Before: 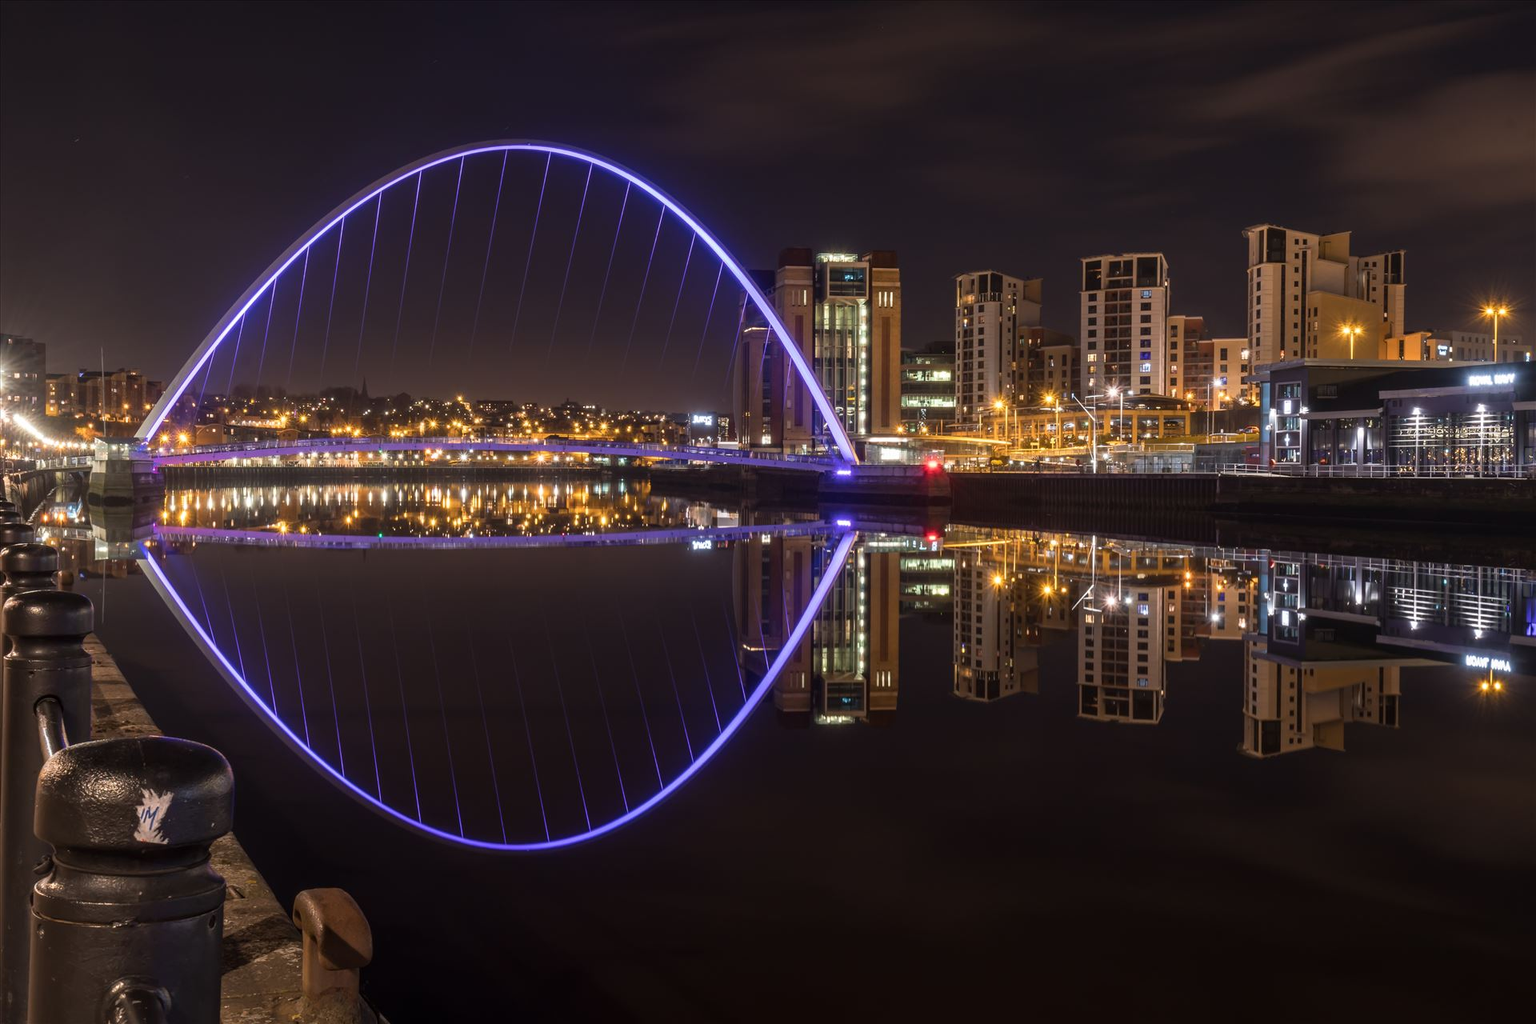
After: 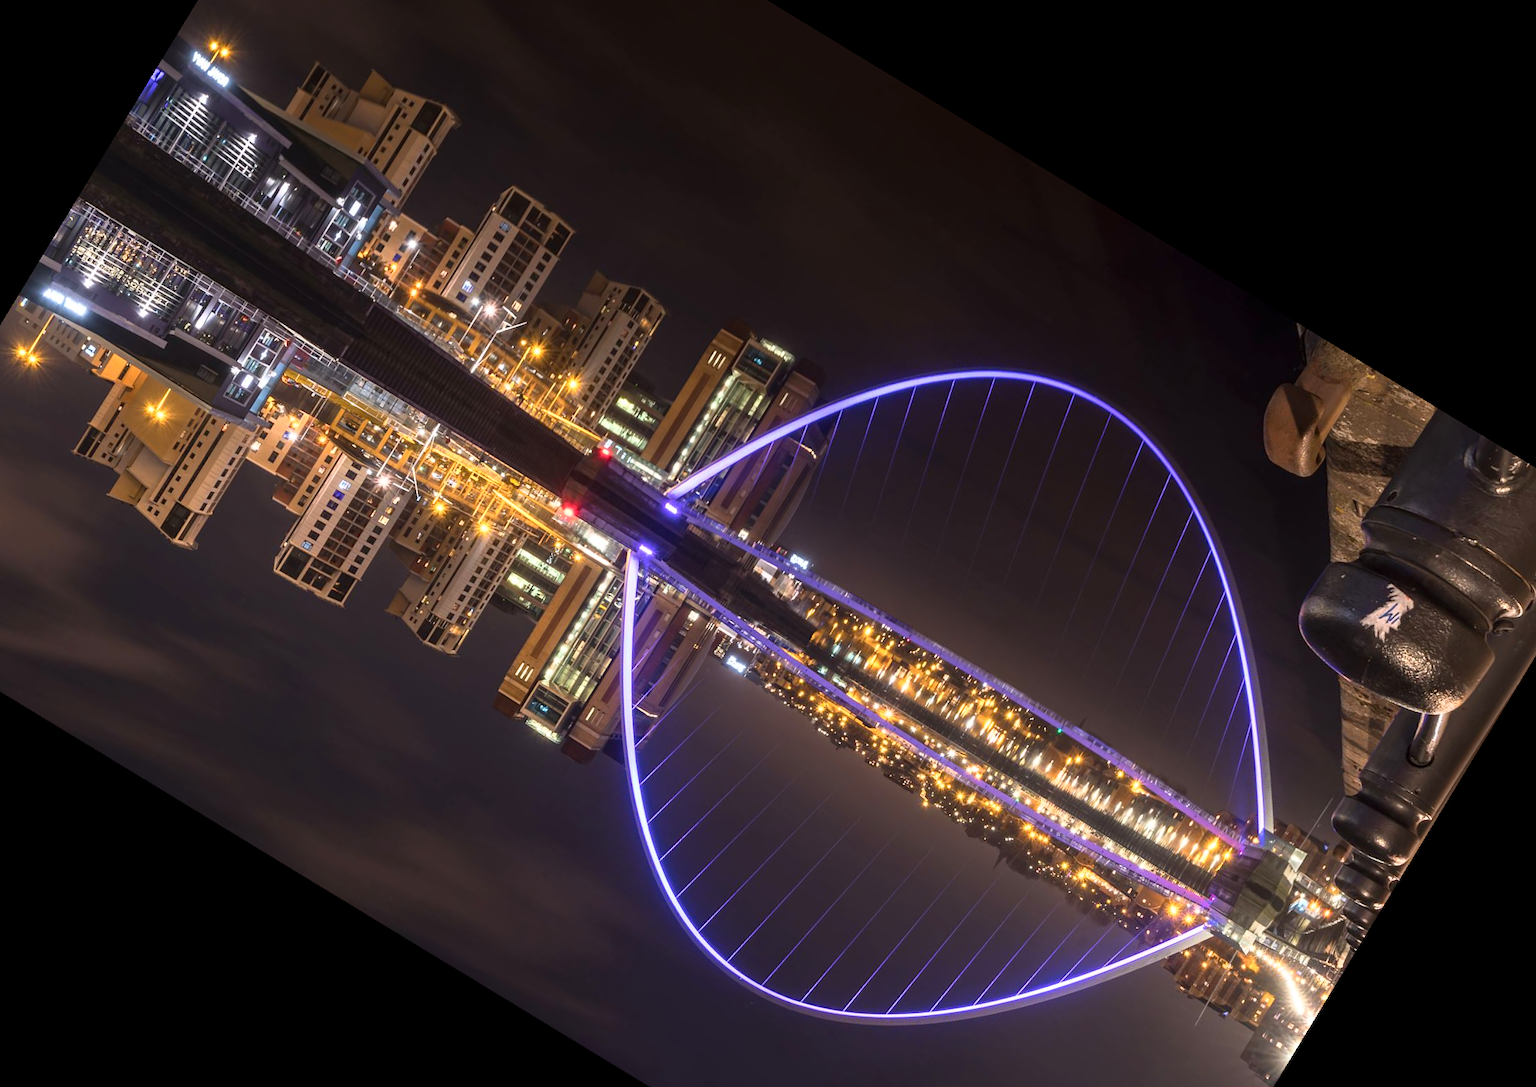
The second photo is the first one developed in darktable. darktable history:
crop and rotate: angle 148.68°, left 9.111%, top 15.603%, right 4.588%, bottom 17.041%
base curve: curves: ch0 [(0, 0) (0.557, 0.834) (1, 1)]
